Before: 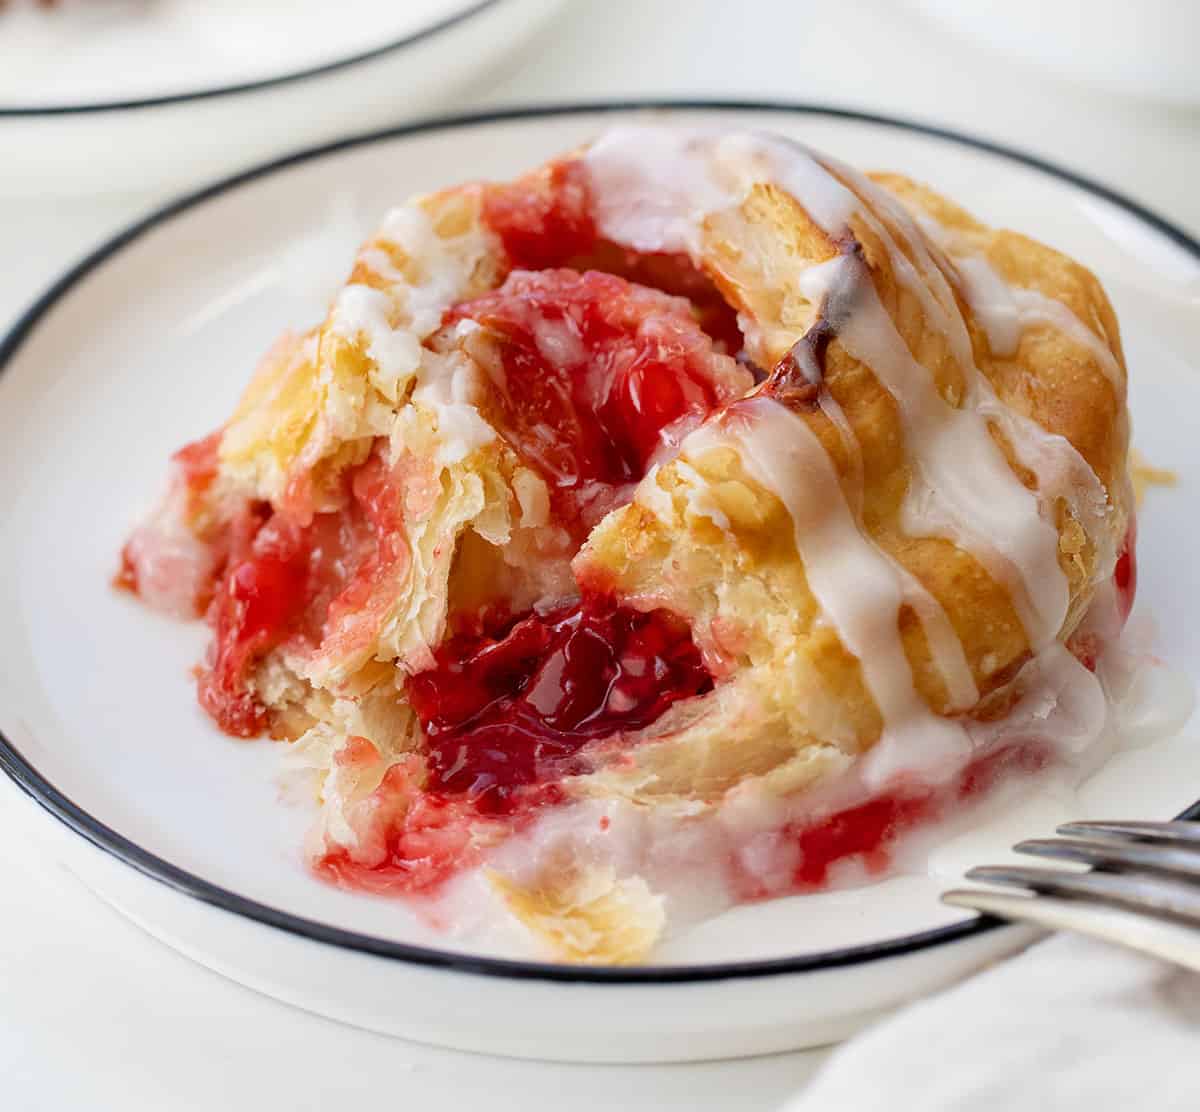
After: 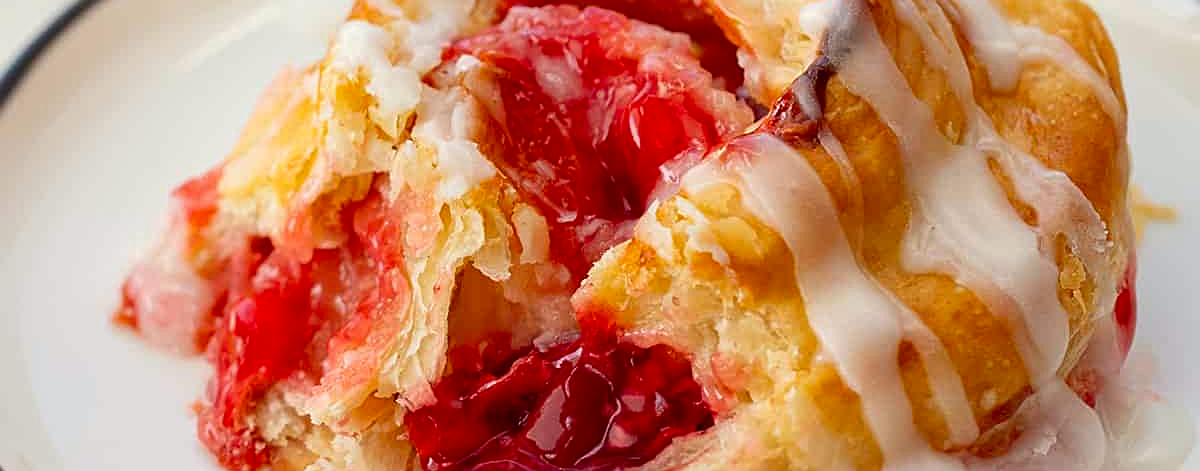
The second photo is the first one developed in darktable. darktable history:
color correction: highlights a* -1.13, highlights b* 4.66, shadows a* 3.57
sharpen: radius 2.204, amount 0.379, threshold 0.097
crop and rotate: top 23.768%, bottom 33.855%
exposure: compensate highlight preservation false
